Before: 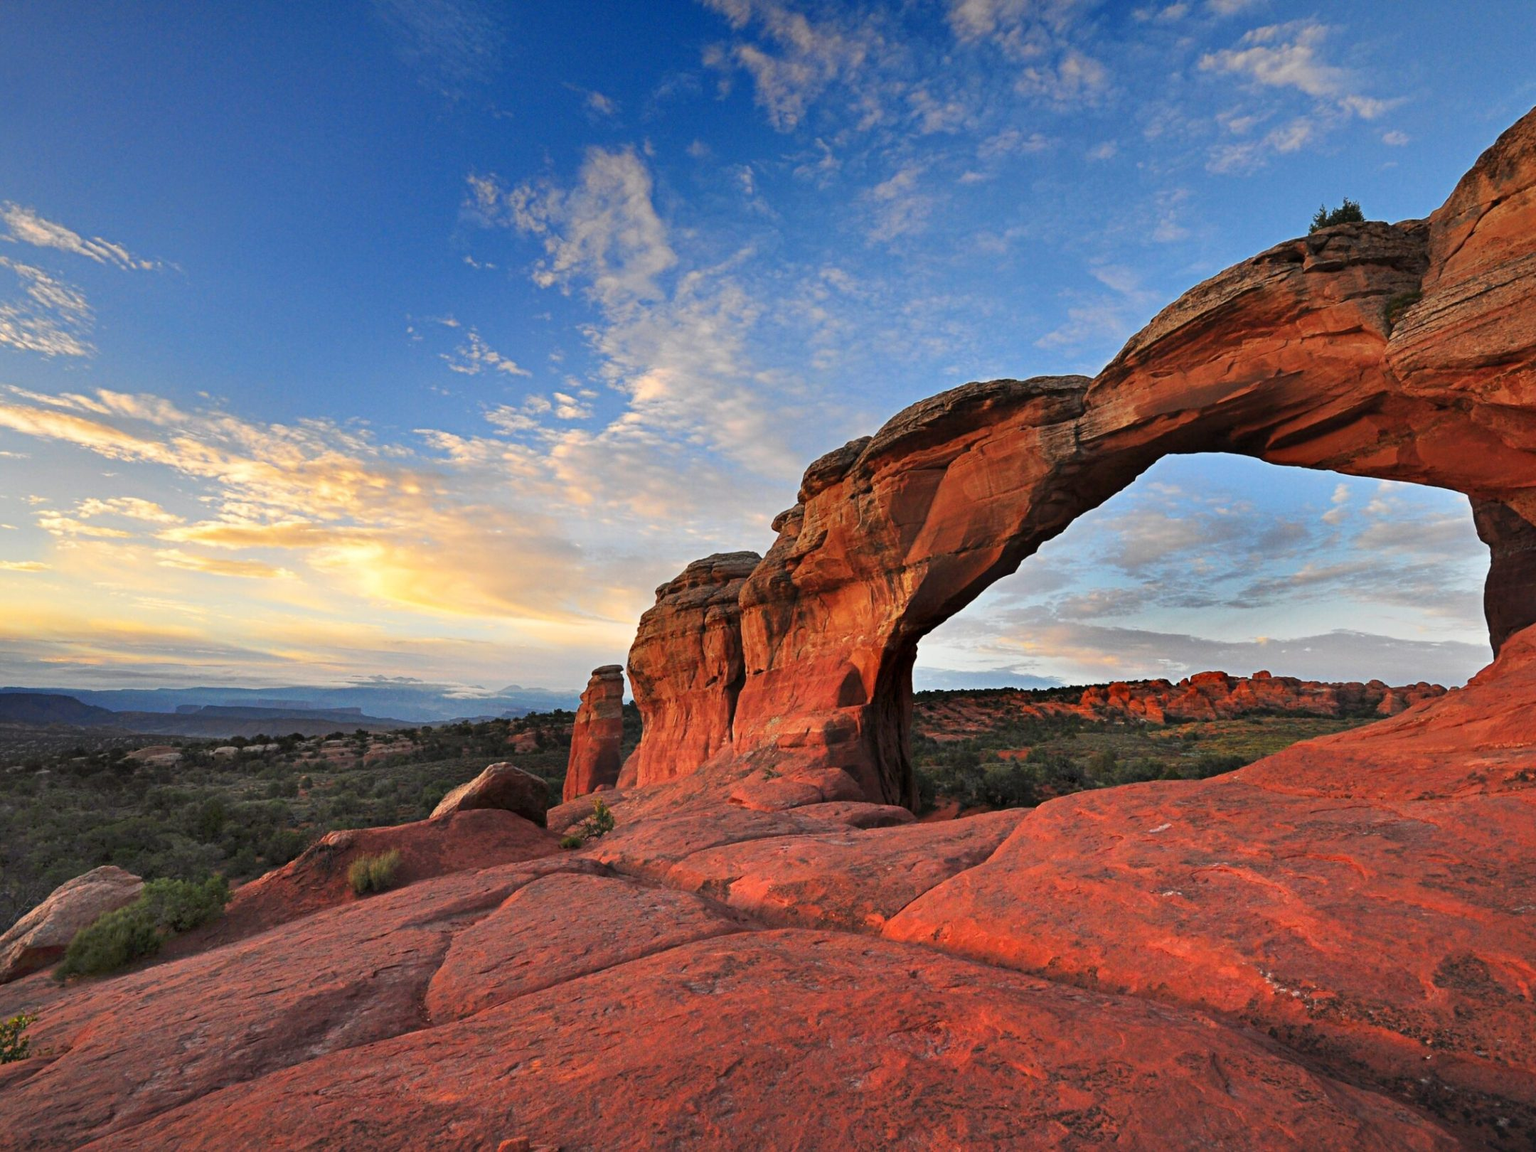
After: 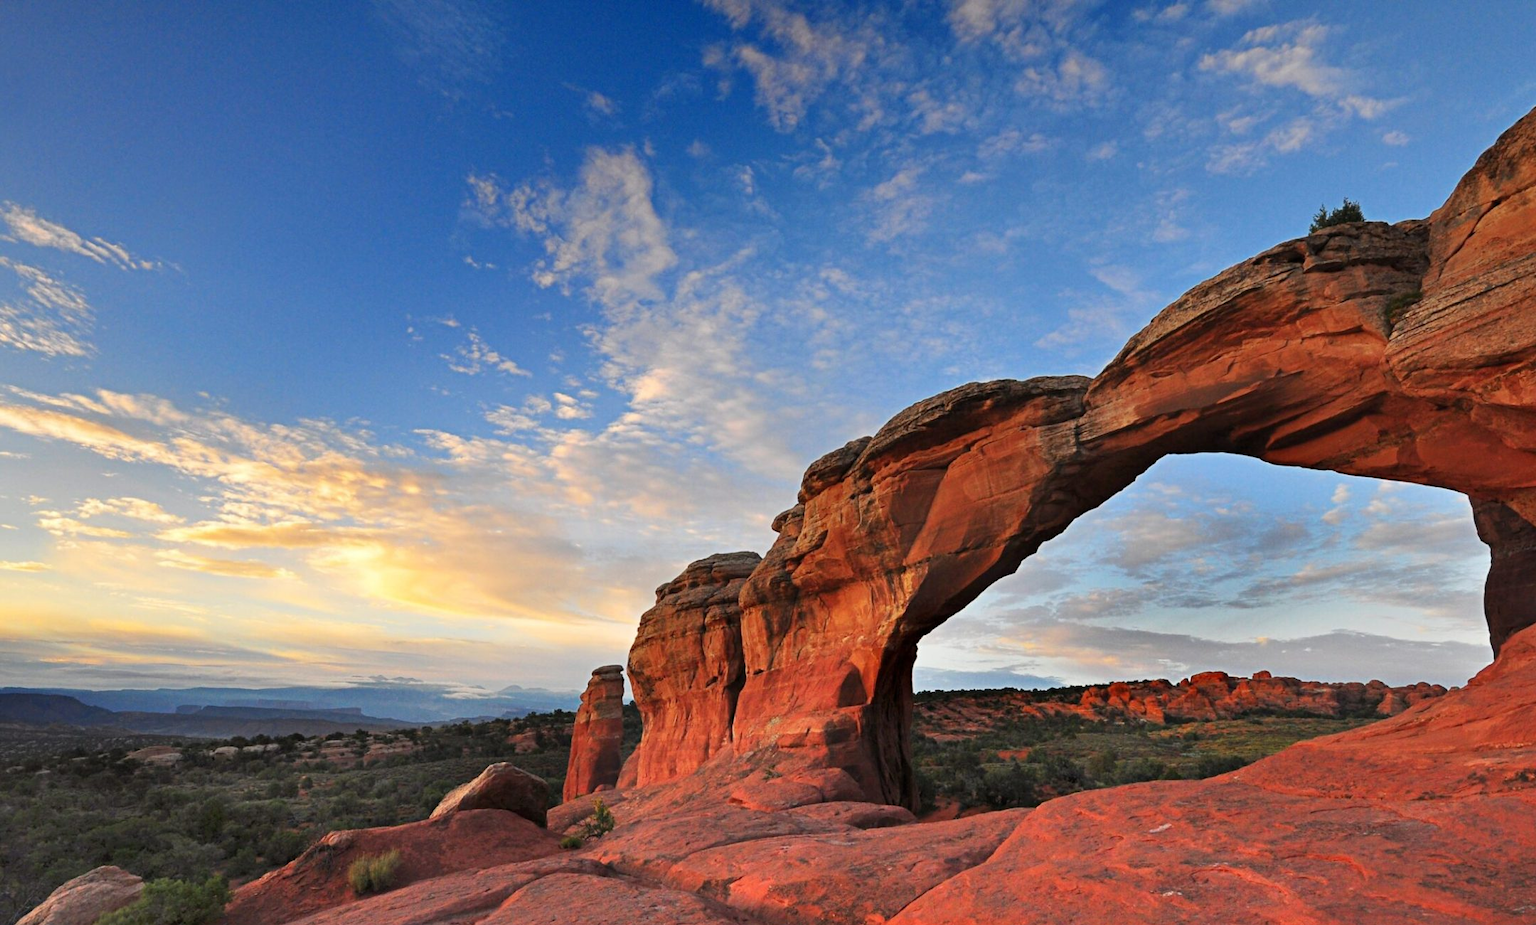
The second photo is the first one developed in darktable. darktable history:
crop: bottom 19.654%
